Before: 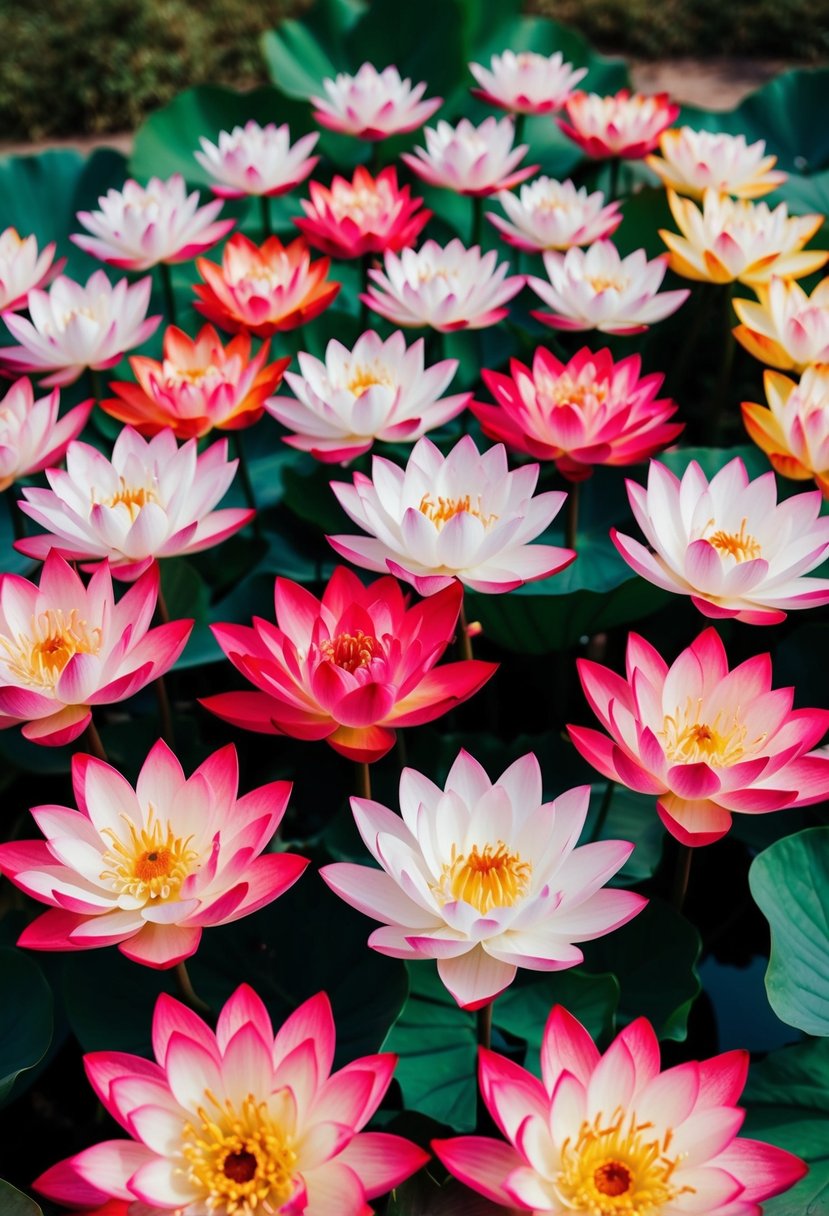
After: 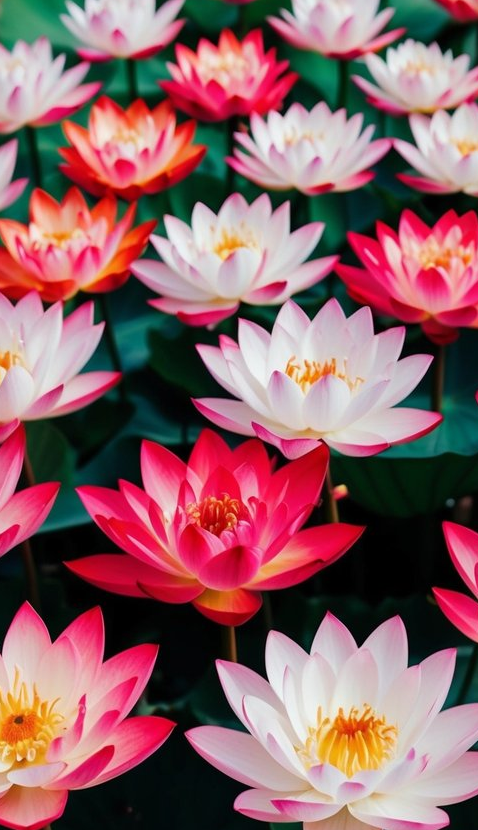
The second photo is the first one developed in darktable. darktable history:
crop: left 16.218%, top 11.301%, right 26.035%, bottom 20.408%
